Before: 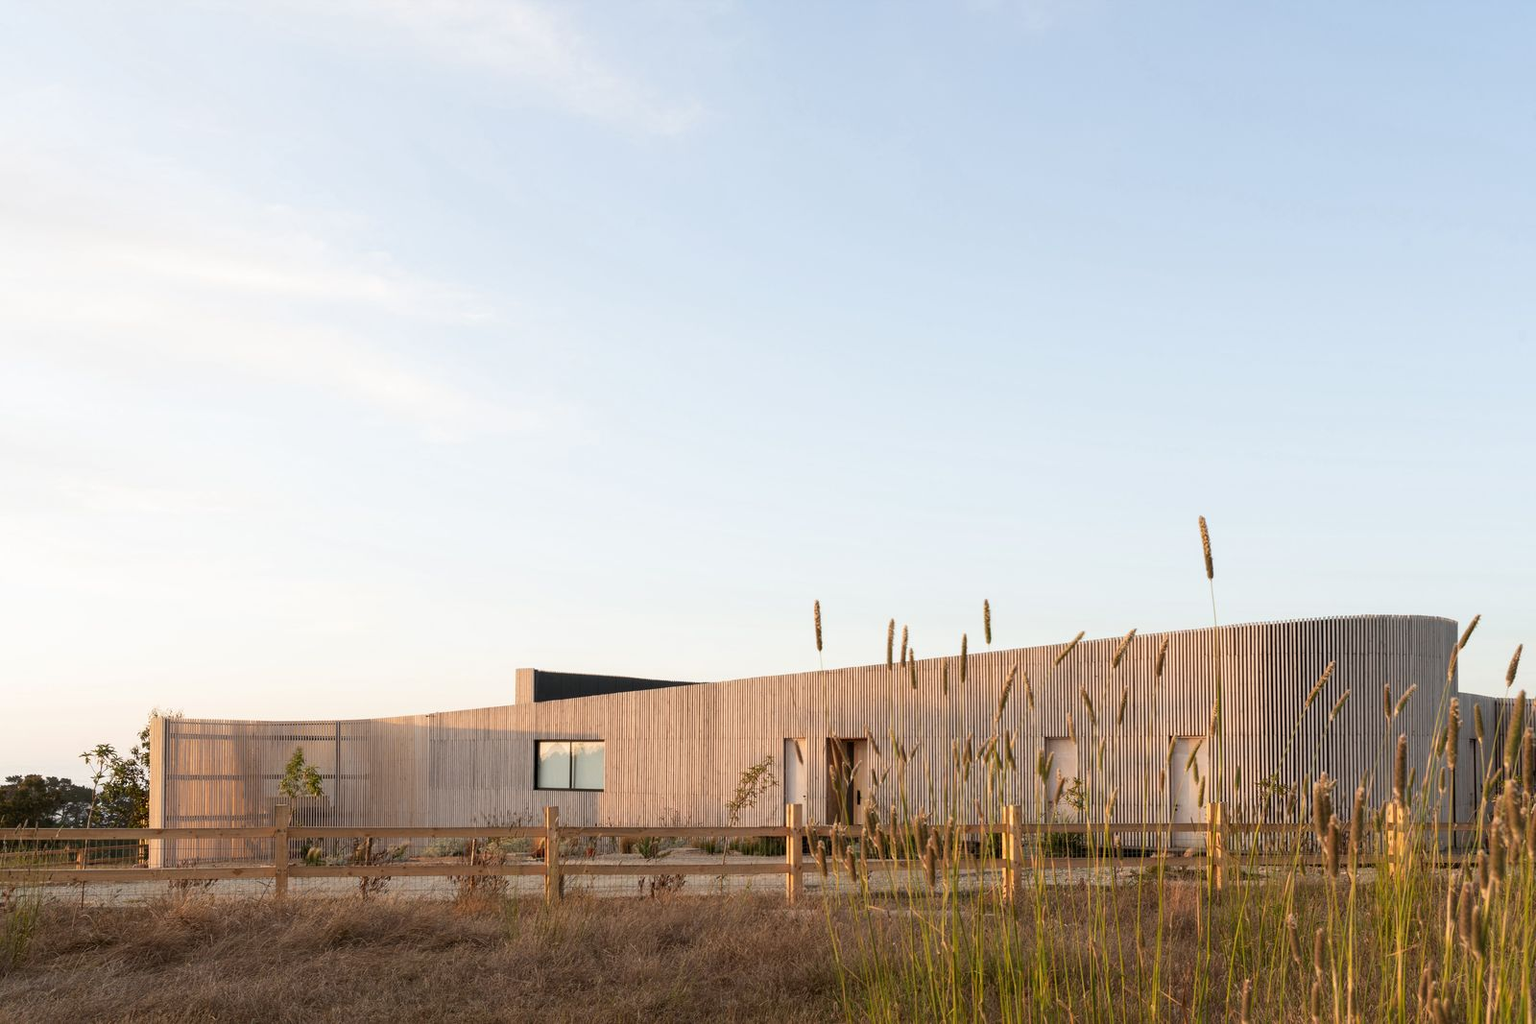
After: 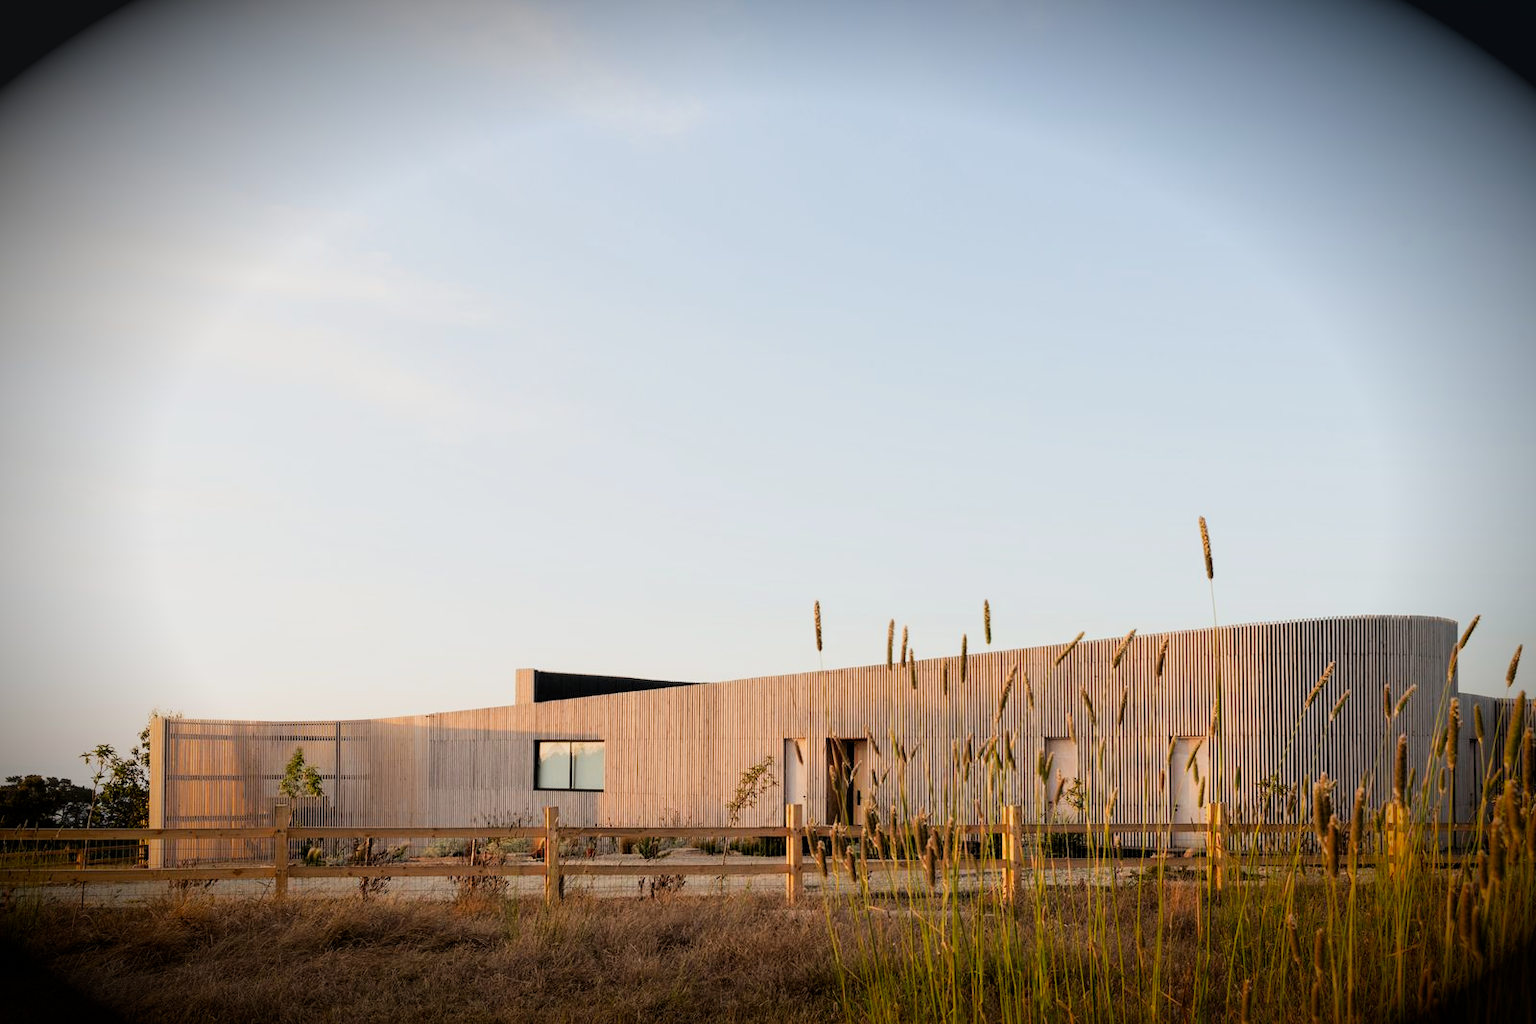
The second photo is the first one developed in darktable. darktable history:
vignetting: brightness -0.994, saturation 0.494, automatic ratio true
color correction: highlights b* 0.005, saturation 1.28
filmic rgb: black relative exposure -5.05 EV, white relative exposure 3.5 EV, threshold 2.94 EV, hardness 3.16, contrast 1.197, highlights saturation mix -29.06%, enable highlight reconstruction true
